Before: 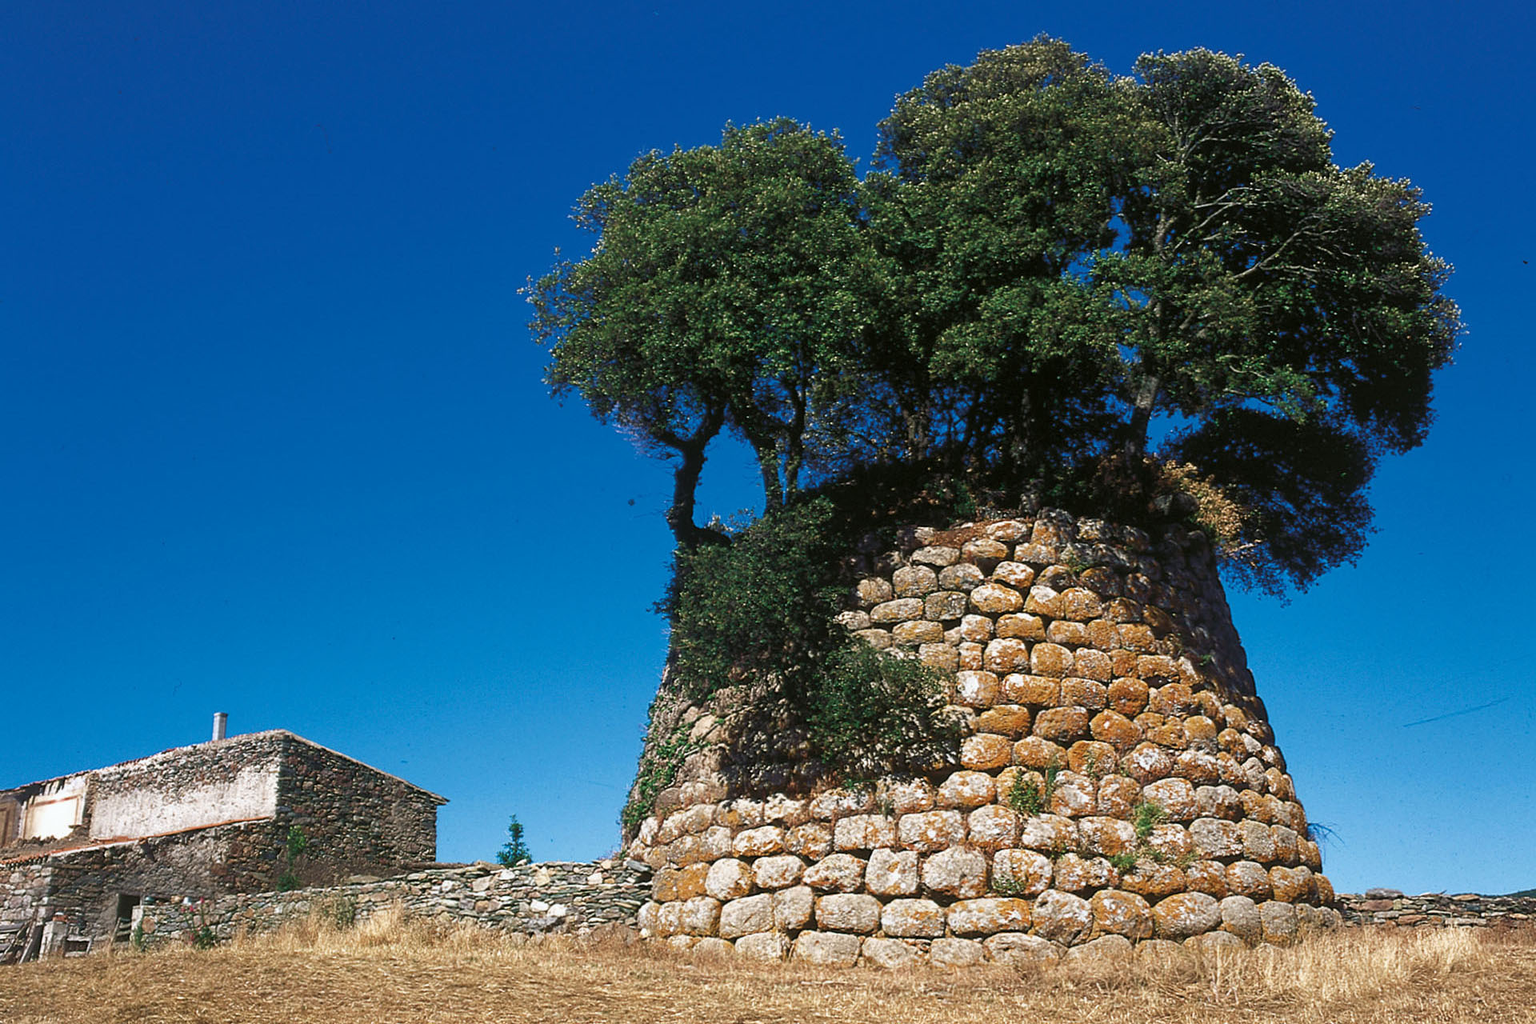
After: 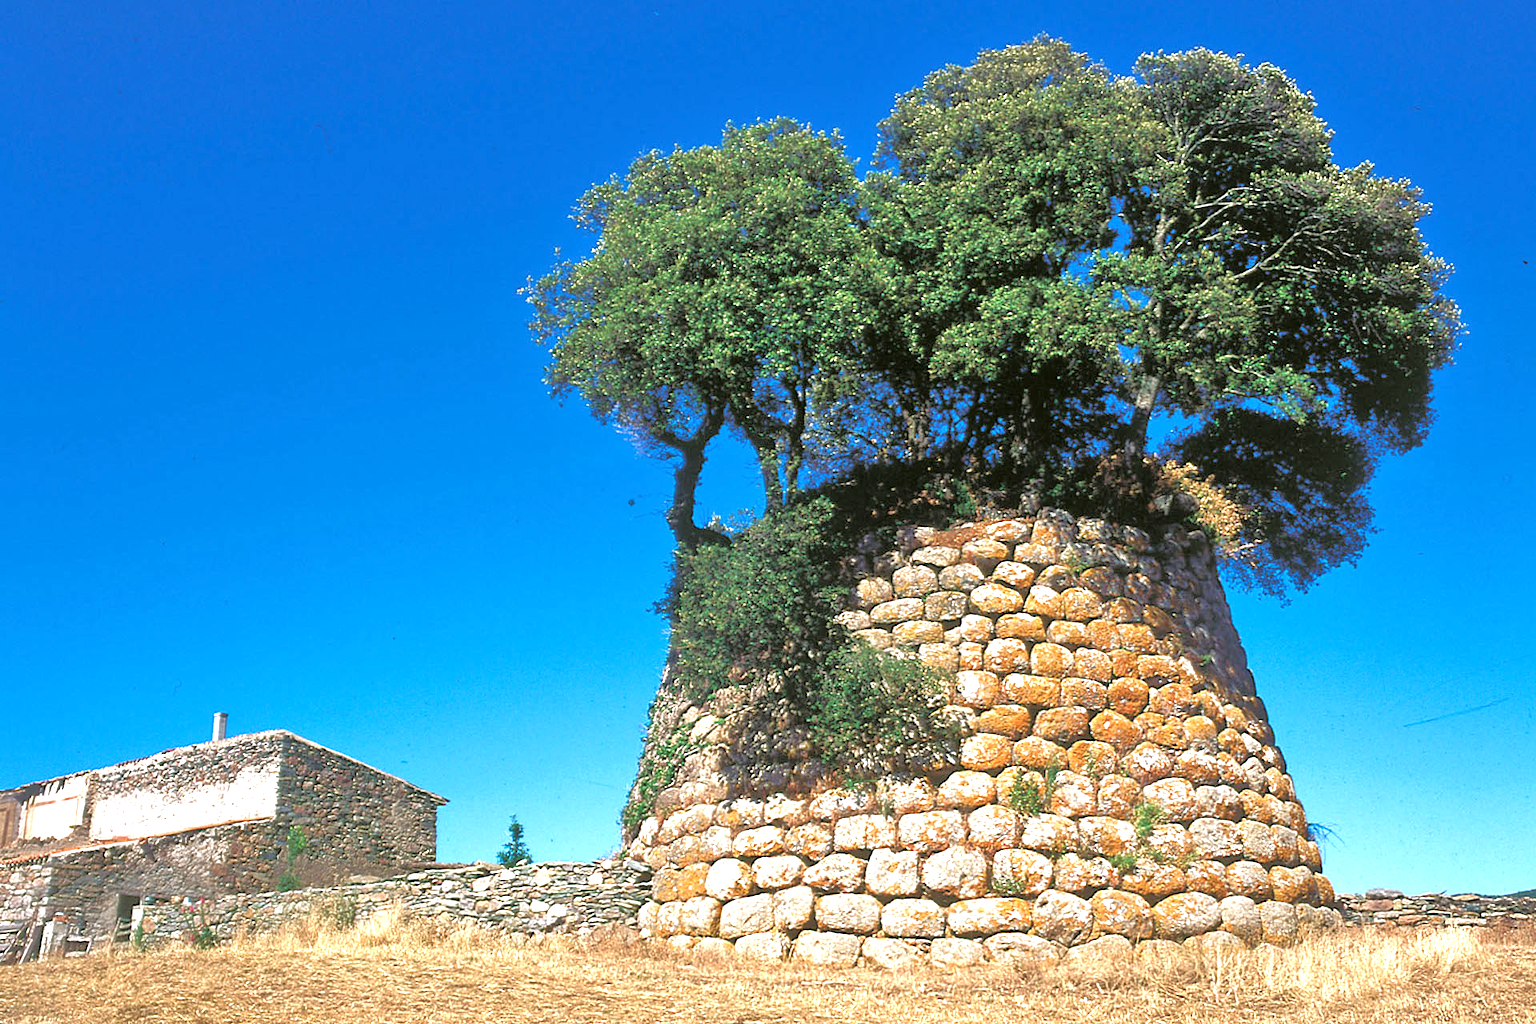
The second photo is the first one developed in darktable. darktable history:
tone equalizer: -7 EV 0.15 EV, -6 EV 0.6 EV, -5 EV 1.15 EV, -4 EV 1.33 EV, -3 EV 1.15 EV, -2 EV 0.6 EV, -1 EV 0.15 EV, mask exposure compensation -0.5 EV
exposure: exposure 0.999 EV, compensate highlight preservation false
